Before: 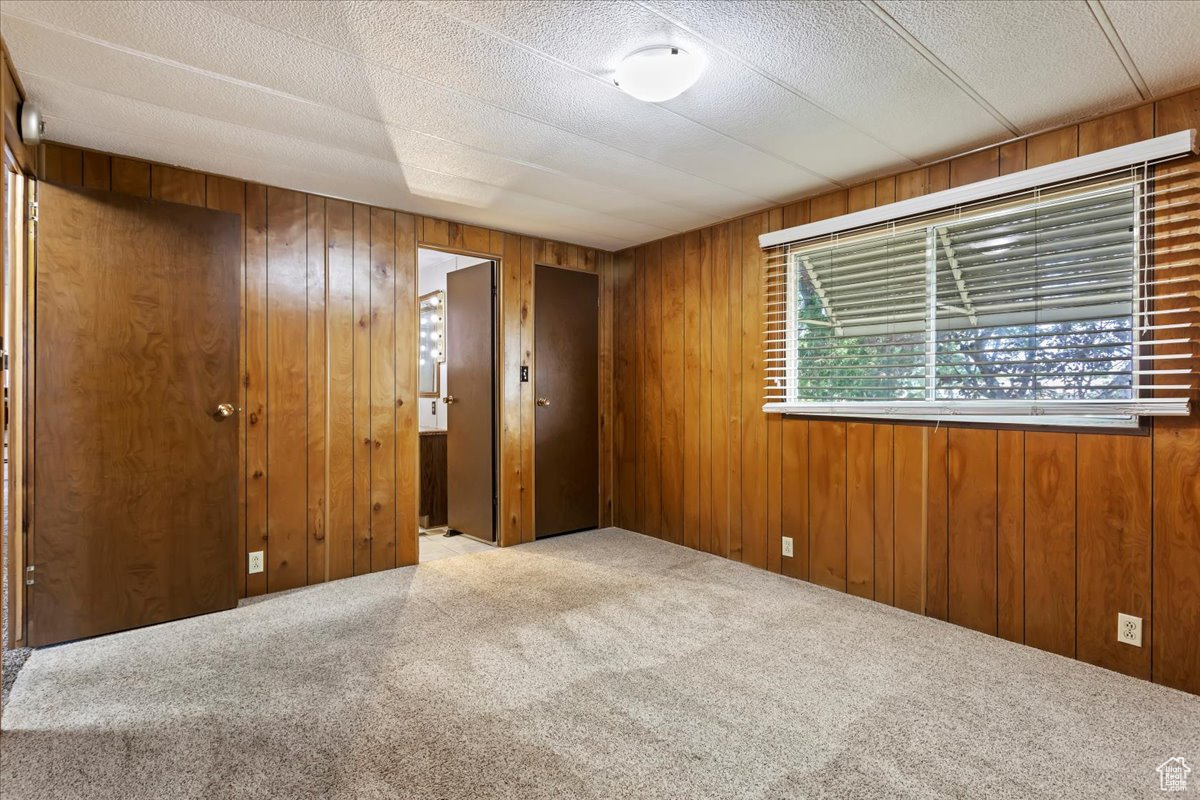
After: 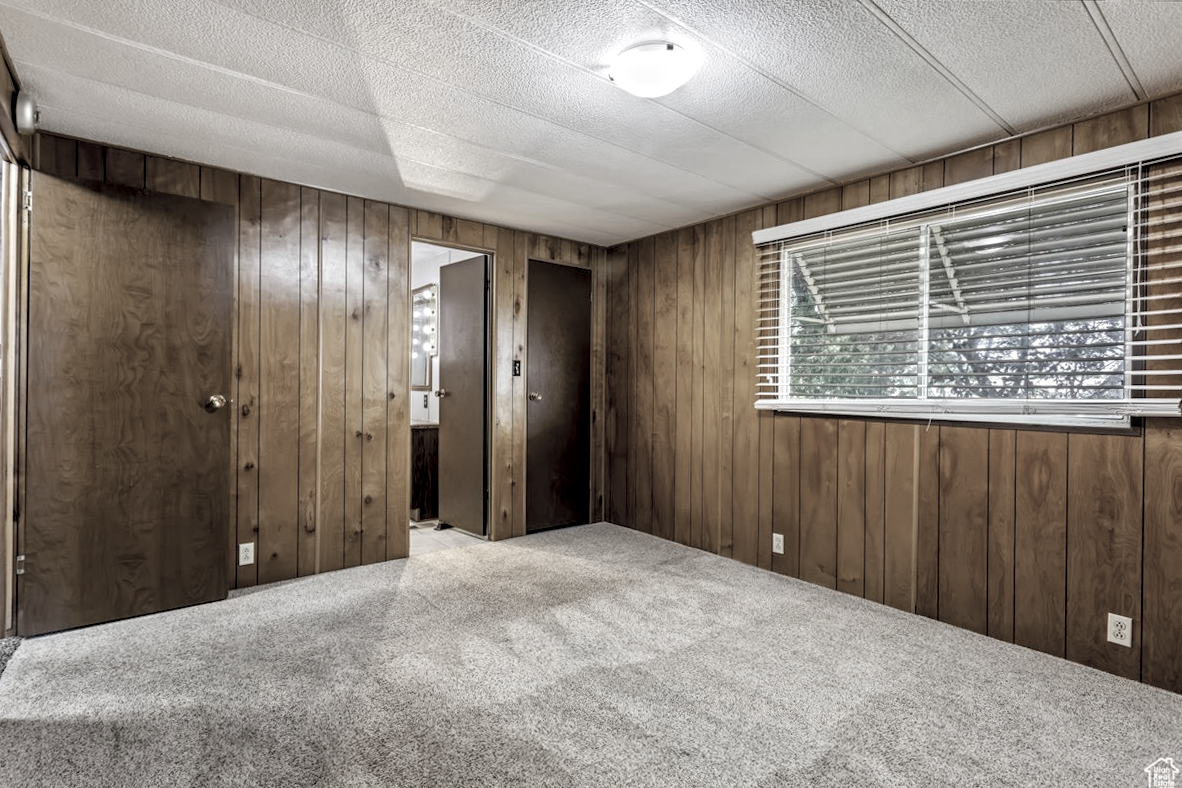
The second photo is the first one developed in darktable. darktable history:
crop and rotate: angle -0.56°
color balance rgb: perceptual saturation grading › global saturation 29.772%, global vibrance 20%
exposure: black level correction 0.01, exposure 0.016 EV, compensate highlight preservation false
color calibration: illuminant same as pipeline (D50), adaptation XYZ, x 0.346, y 0.358, temperature 5016.11 K
color correction: highlights b* -0.04, saturation 0.24
local contrast: on, module defaults
